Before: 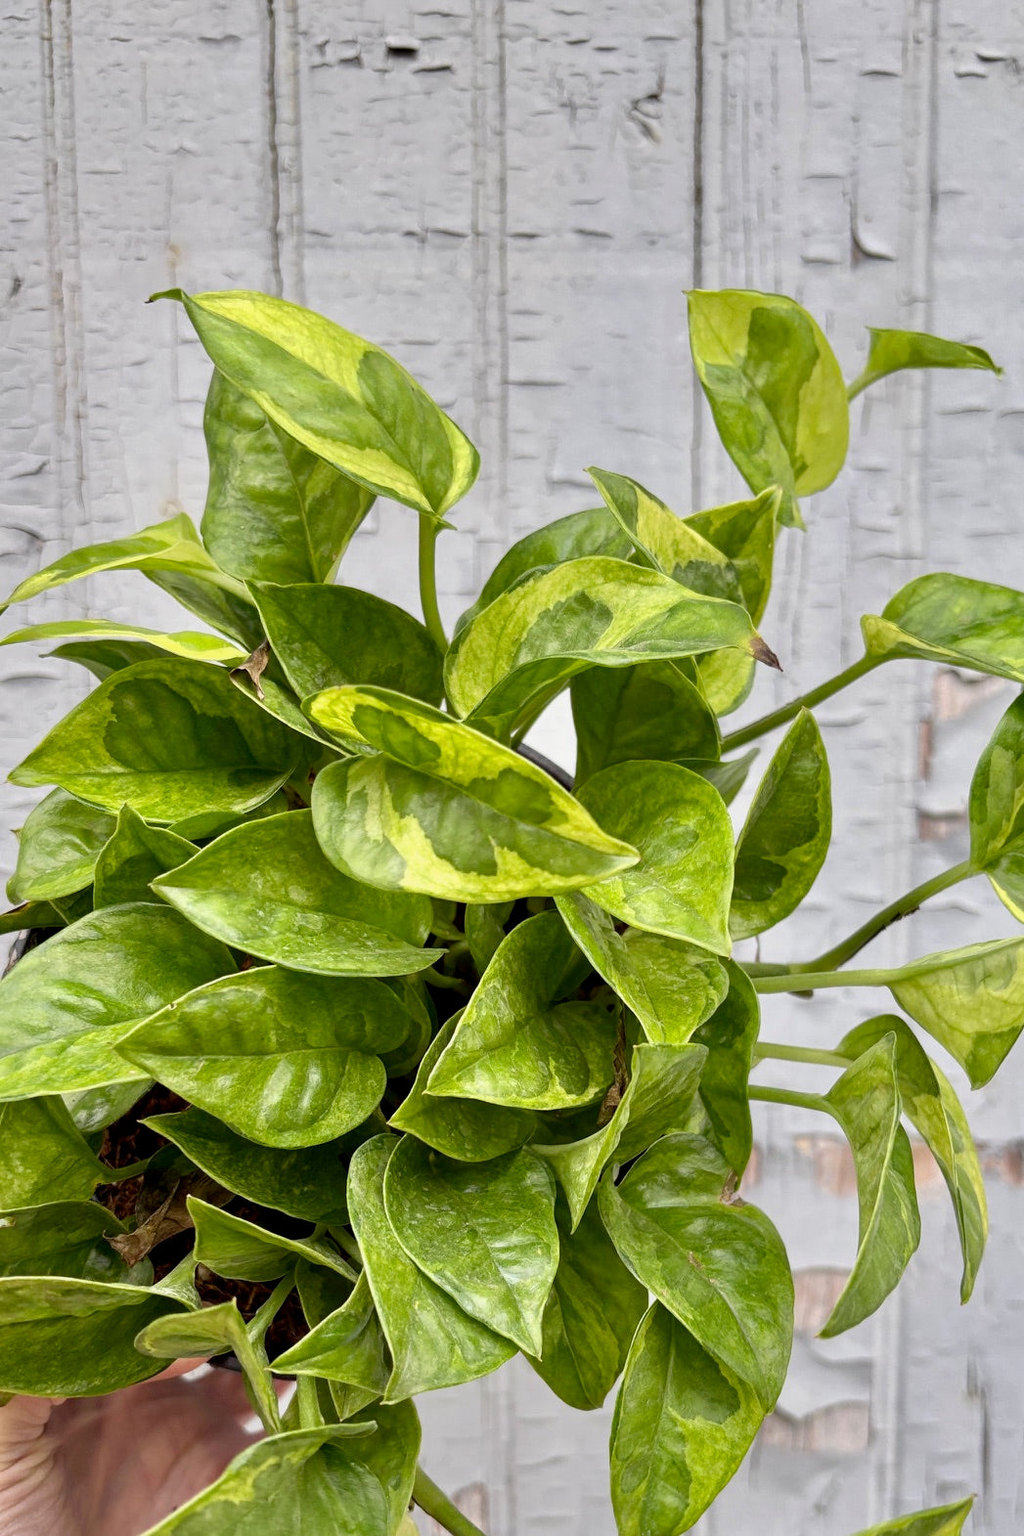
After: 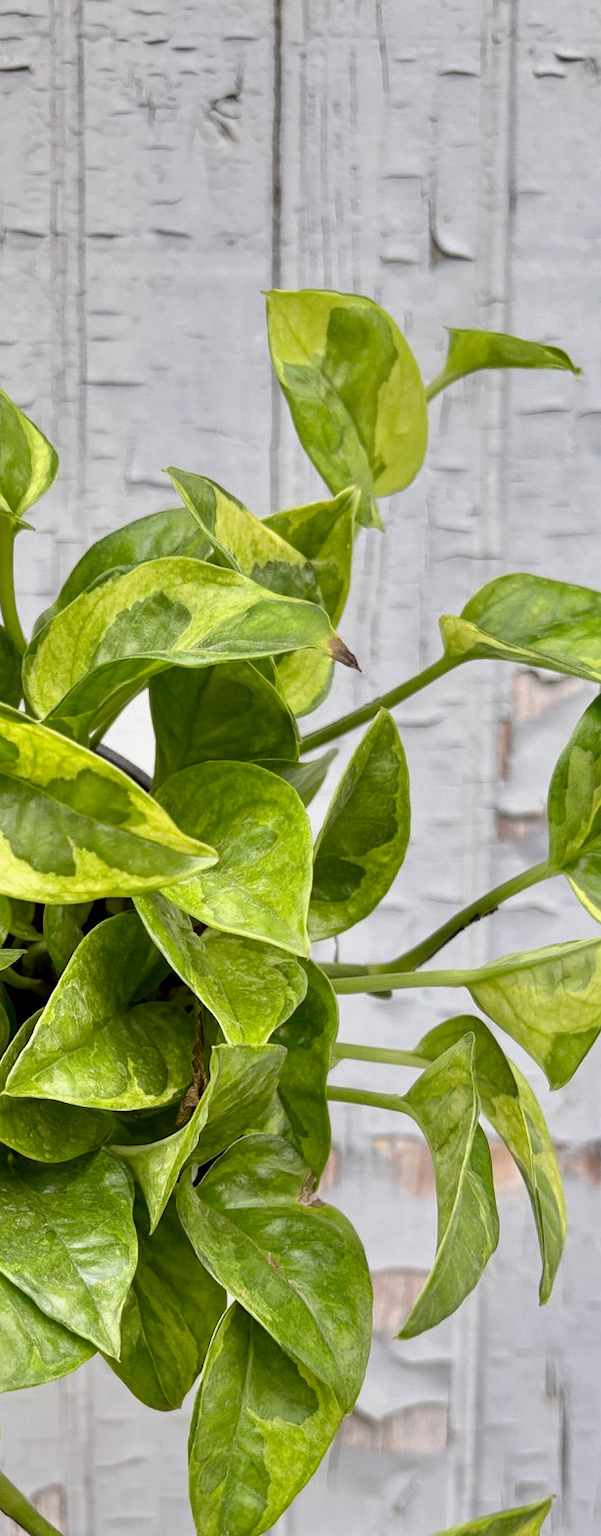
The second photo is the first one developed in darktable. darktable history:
crop: left 41.227%
